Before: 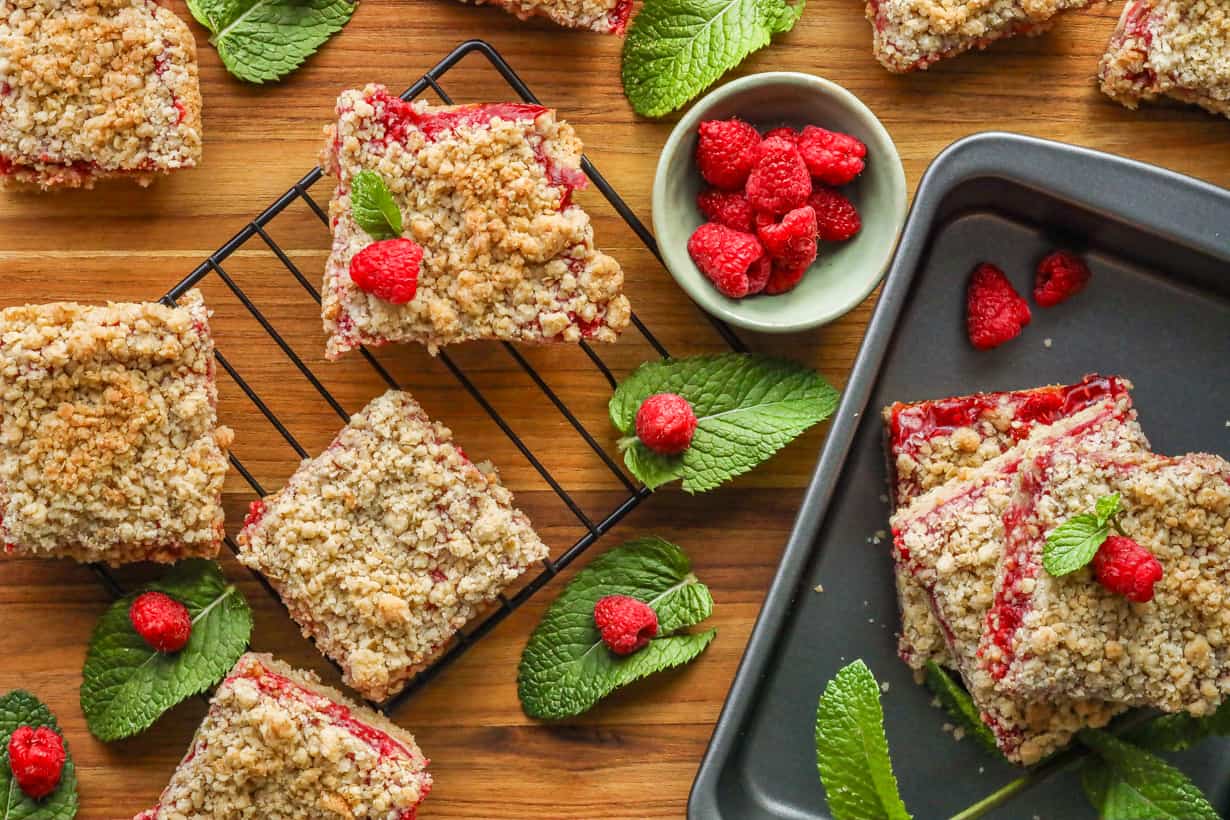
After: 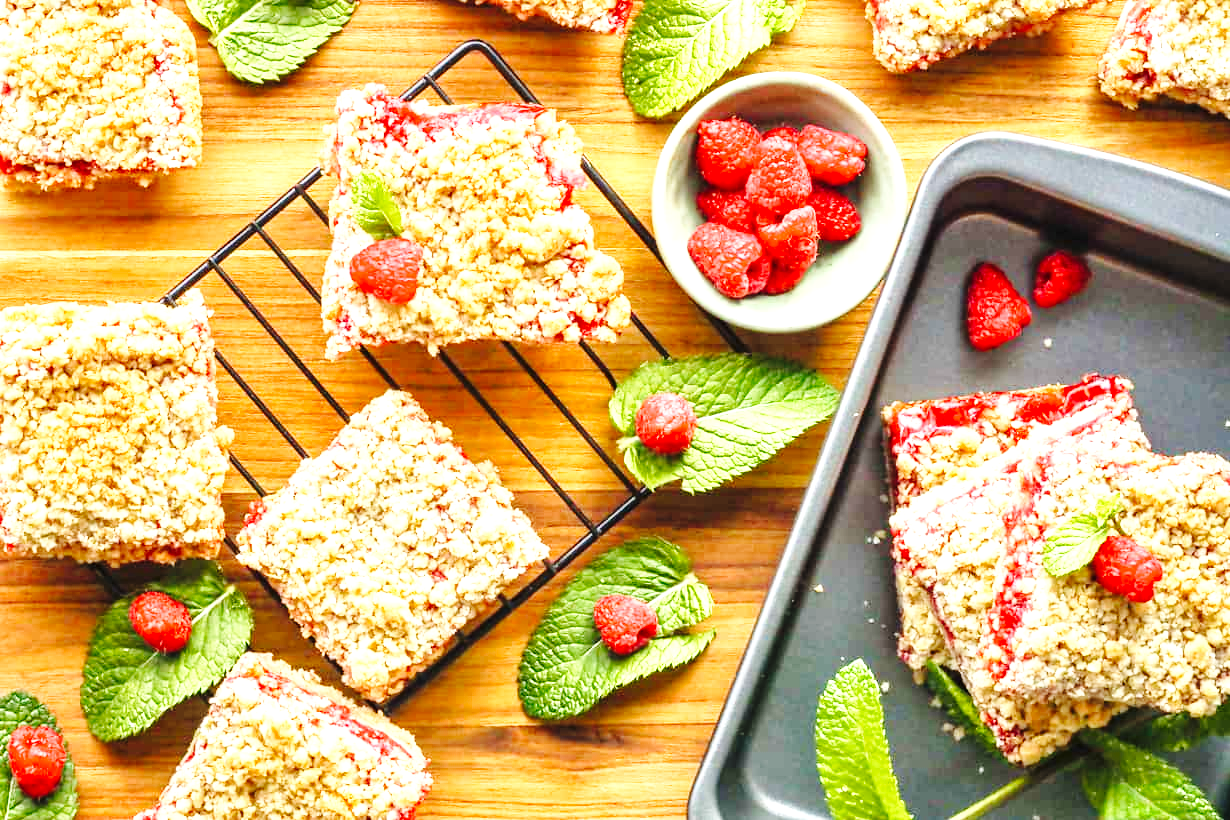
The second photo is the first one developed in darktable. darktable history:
exposure: black level correction 0, exposure 1.5 EV, compensate highlight preservation false
base curve: curves: ch0 [(0, 0) (0.036, 0.025) (0.121, 0.166) (0.206, 0.329) (0.605, 0.79) (1, 1)], preserve colors none
shadows and highlights: shadows 25, highlights -25
